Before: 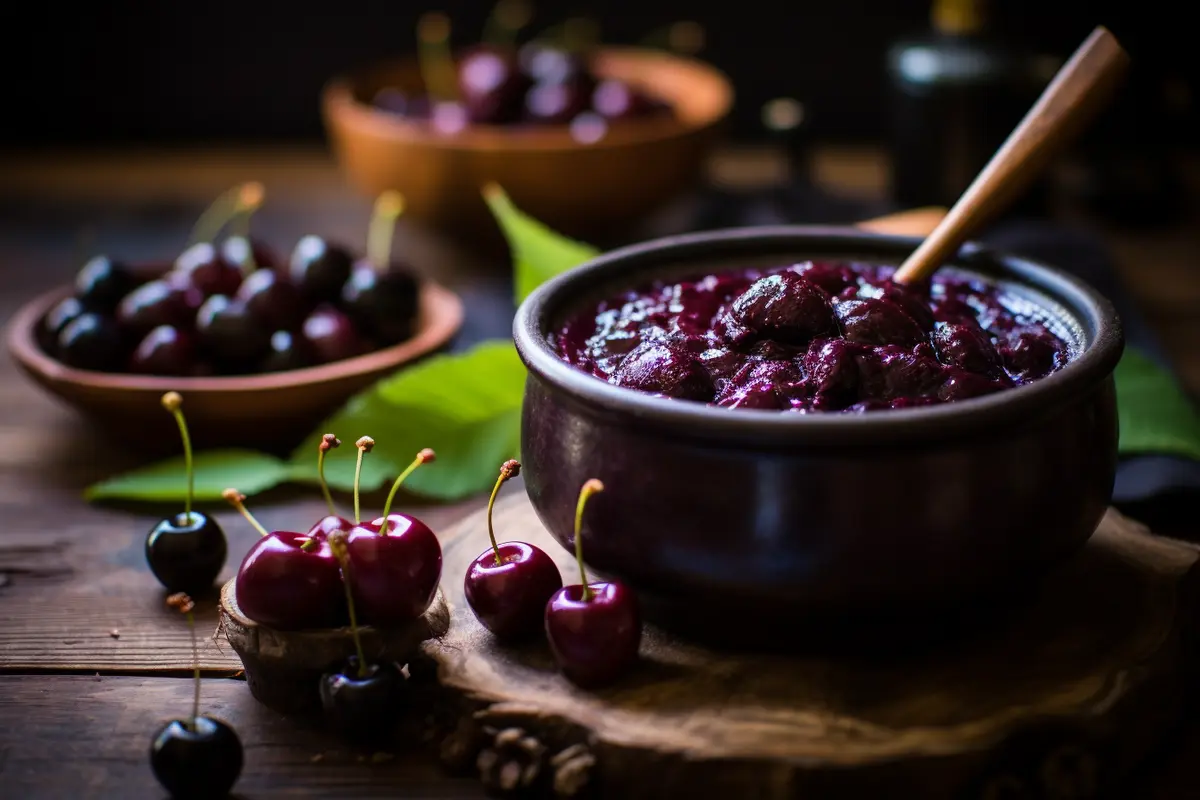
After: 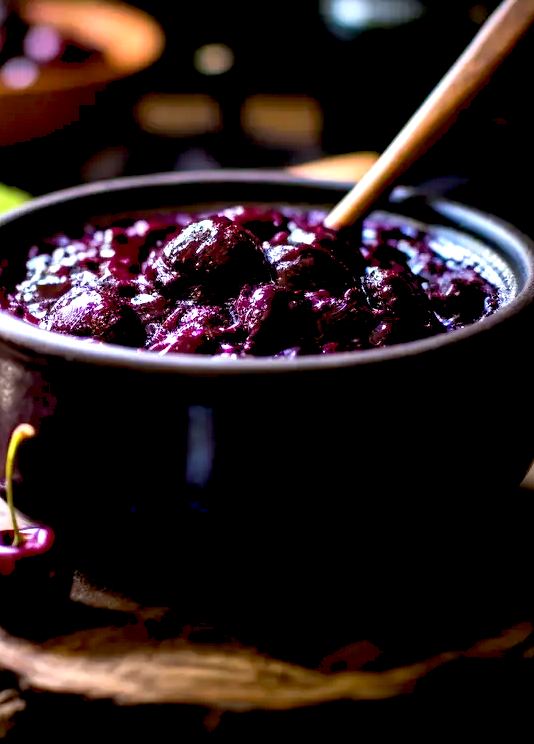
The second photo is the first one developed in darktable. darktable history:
crop: left 47.495%, top 6.963%, right 7.945%
exposure: black level correction 0.01, exposure 1 EV, compensate exposure bias true, compensate highlight preservation false
